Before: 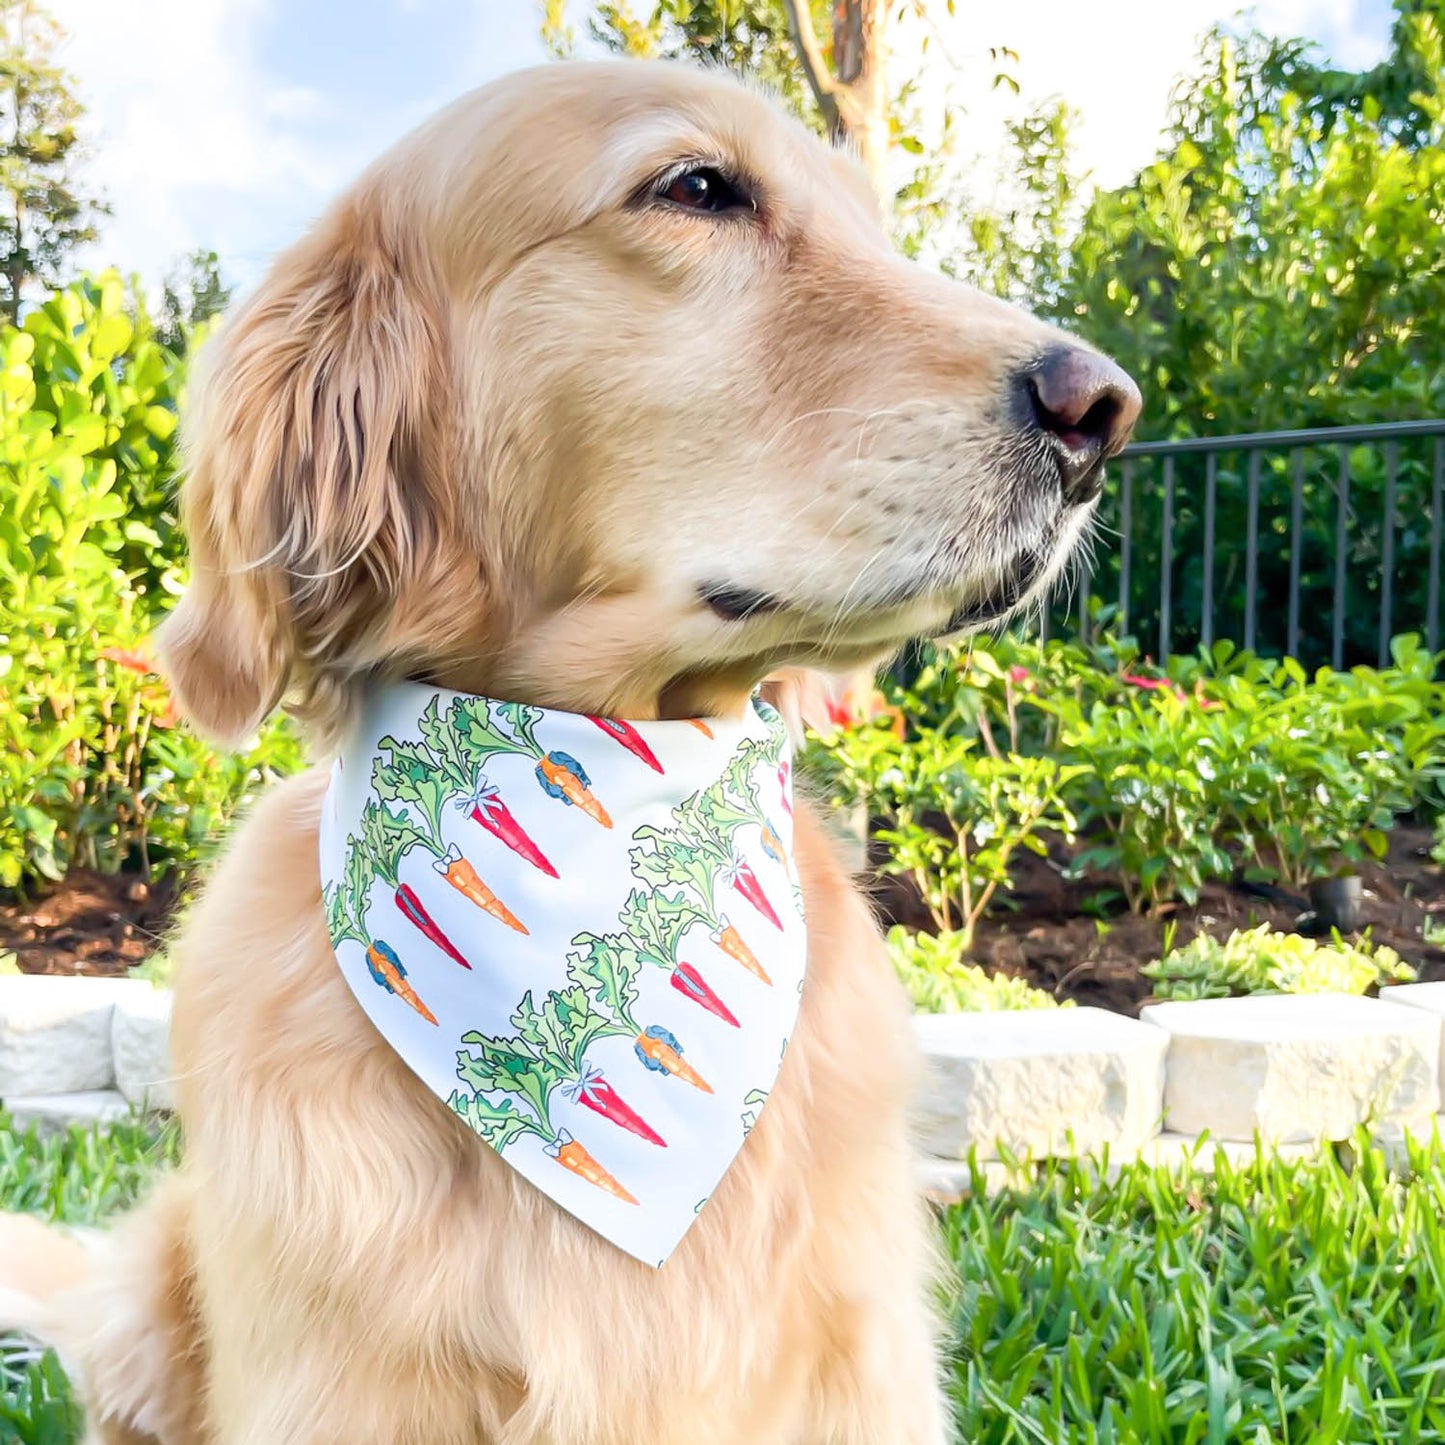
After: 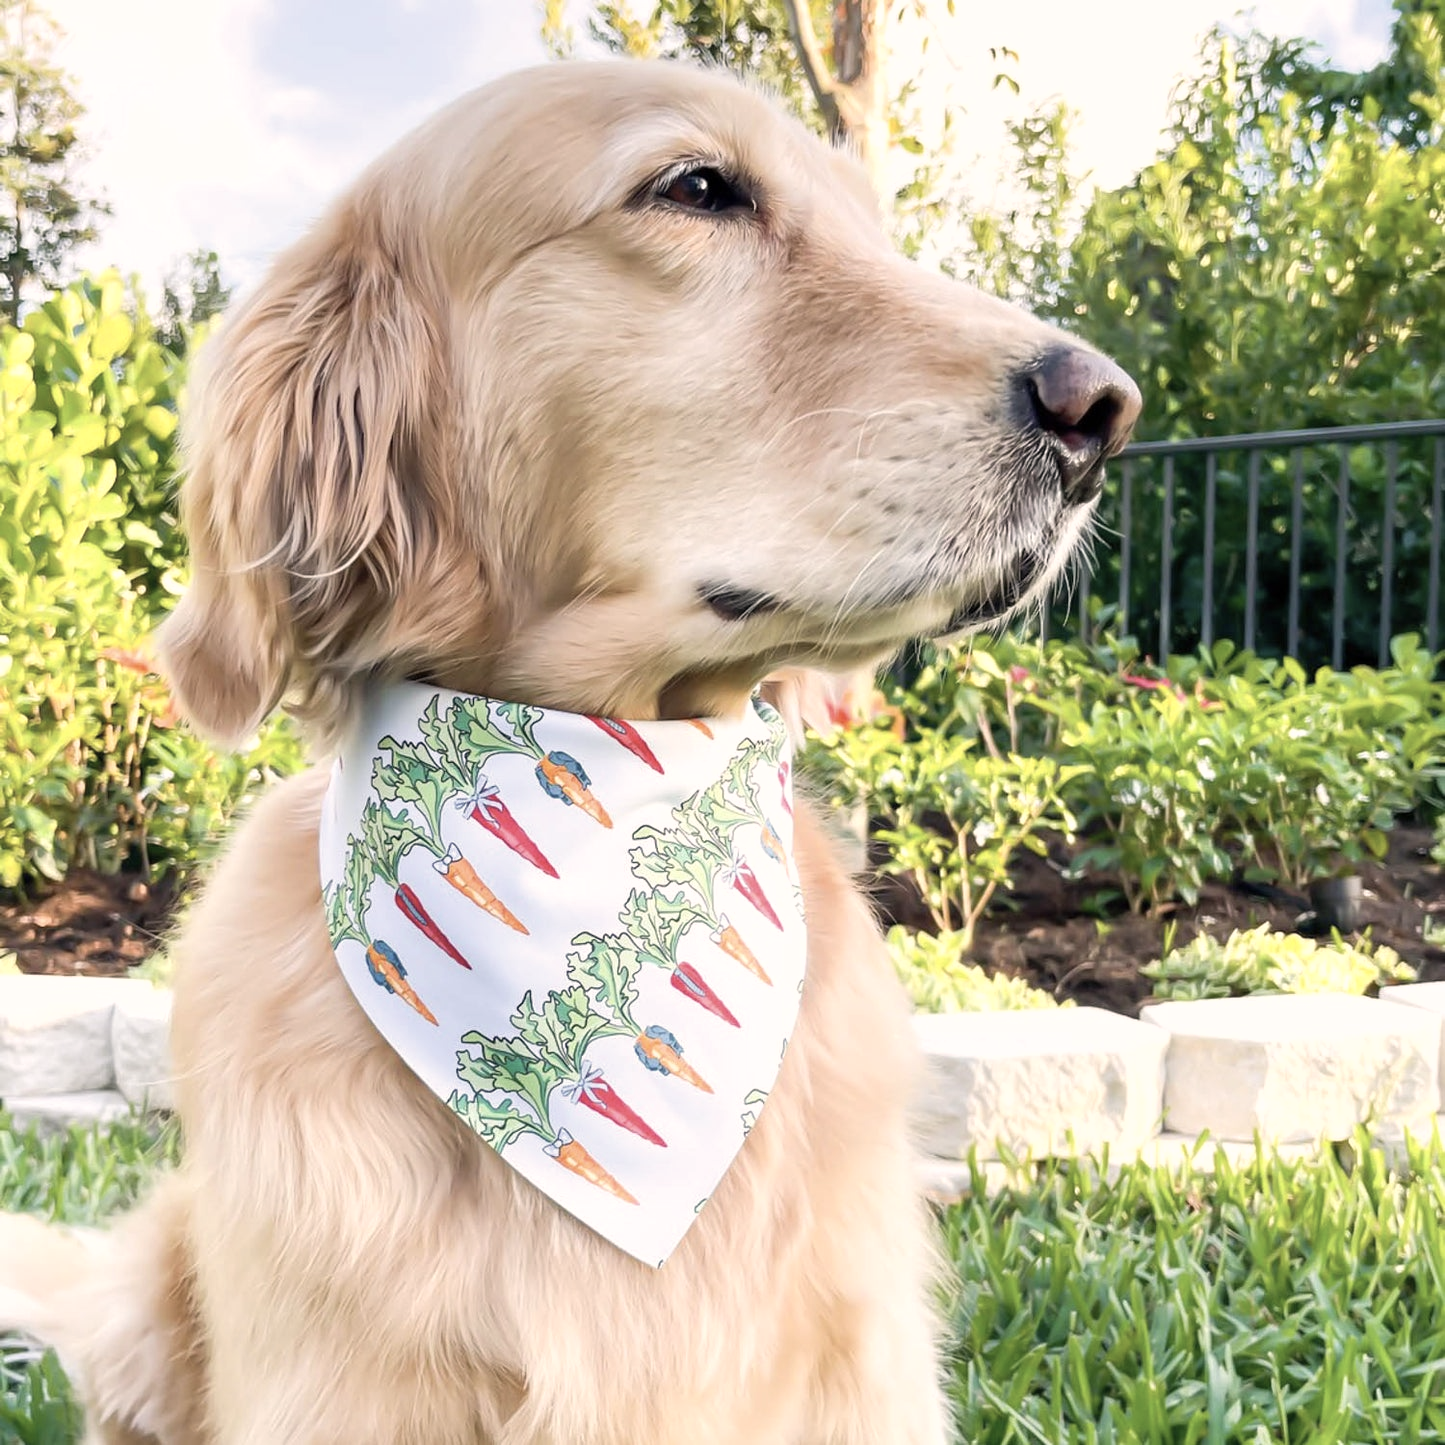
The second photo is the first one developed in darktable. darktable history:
exposure: exposure 0.014 EV, compensate highlight preservation false
color correction: highlights a* 5.55, highlights b* 5.16, saturation 0.675
shadows and highlights: shadows 12.29, white point adjustment 1.31, highlights -2.26, soften with gaussian
